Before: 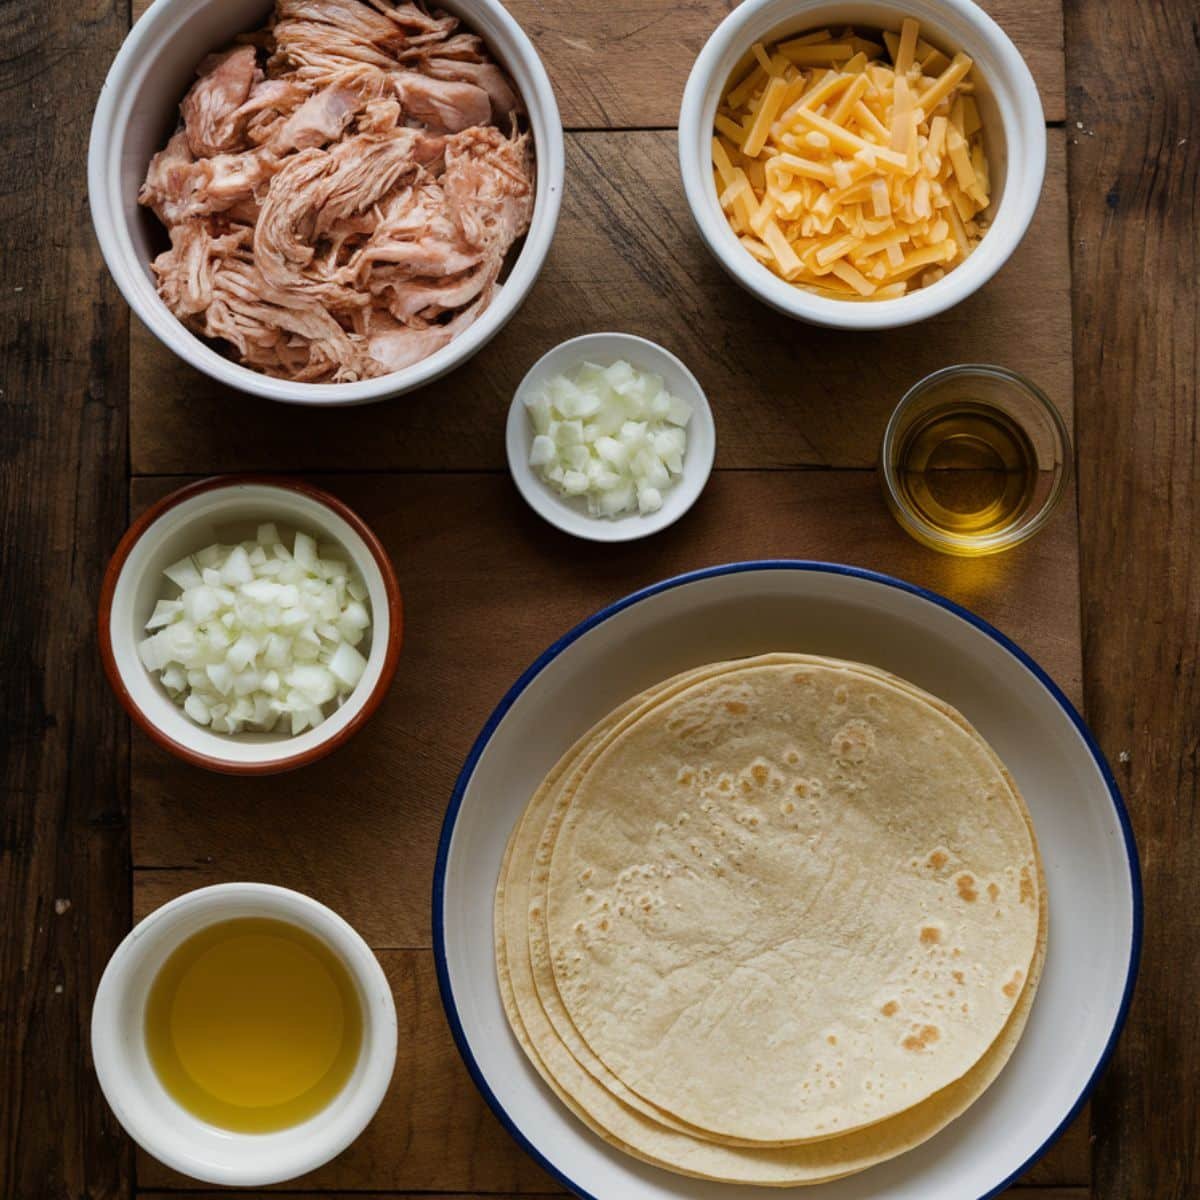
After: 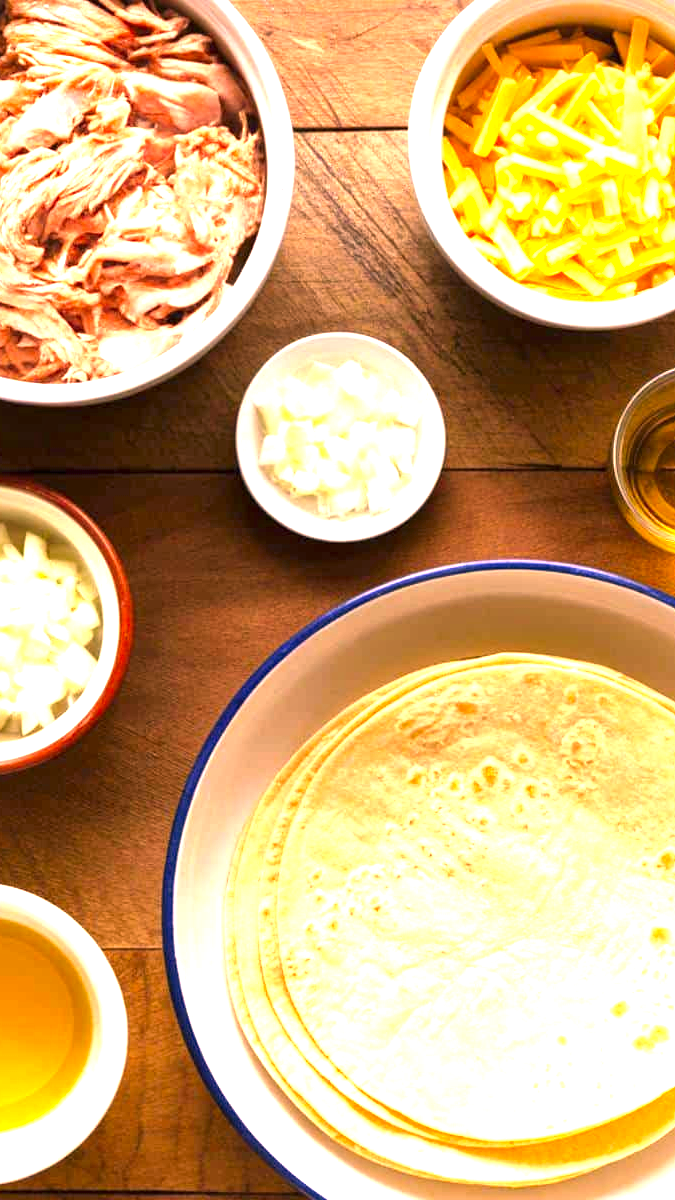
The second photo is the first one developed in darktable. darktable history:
exposure: black level correction 0, exposure 2.138 EV, compensate exposure bias true, compensate highlight preservation false
contrast brightness saturation: saturation 0.13
shadows and highlights: shadows 30.86, highlights 0, soften with gaussian
crop and rotate: left 22.516%, right 21.234%
color correction: highlights a* 21.16, highlights b* 19.61
local contrast: mode bilateral grid, contrast 20, coarseness 50, detail 130%, midtone range 0.2
